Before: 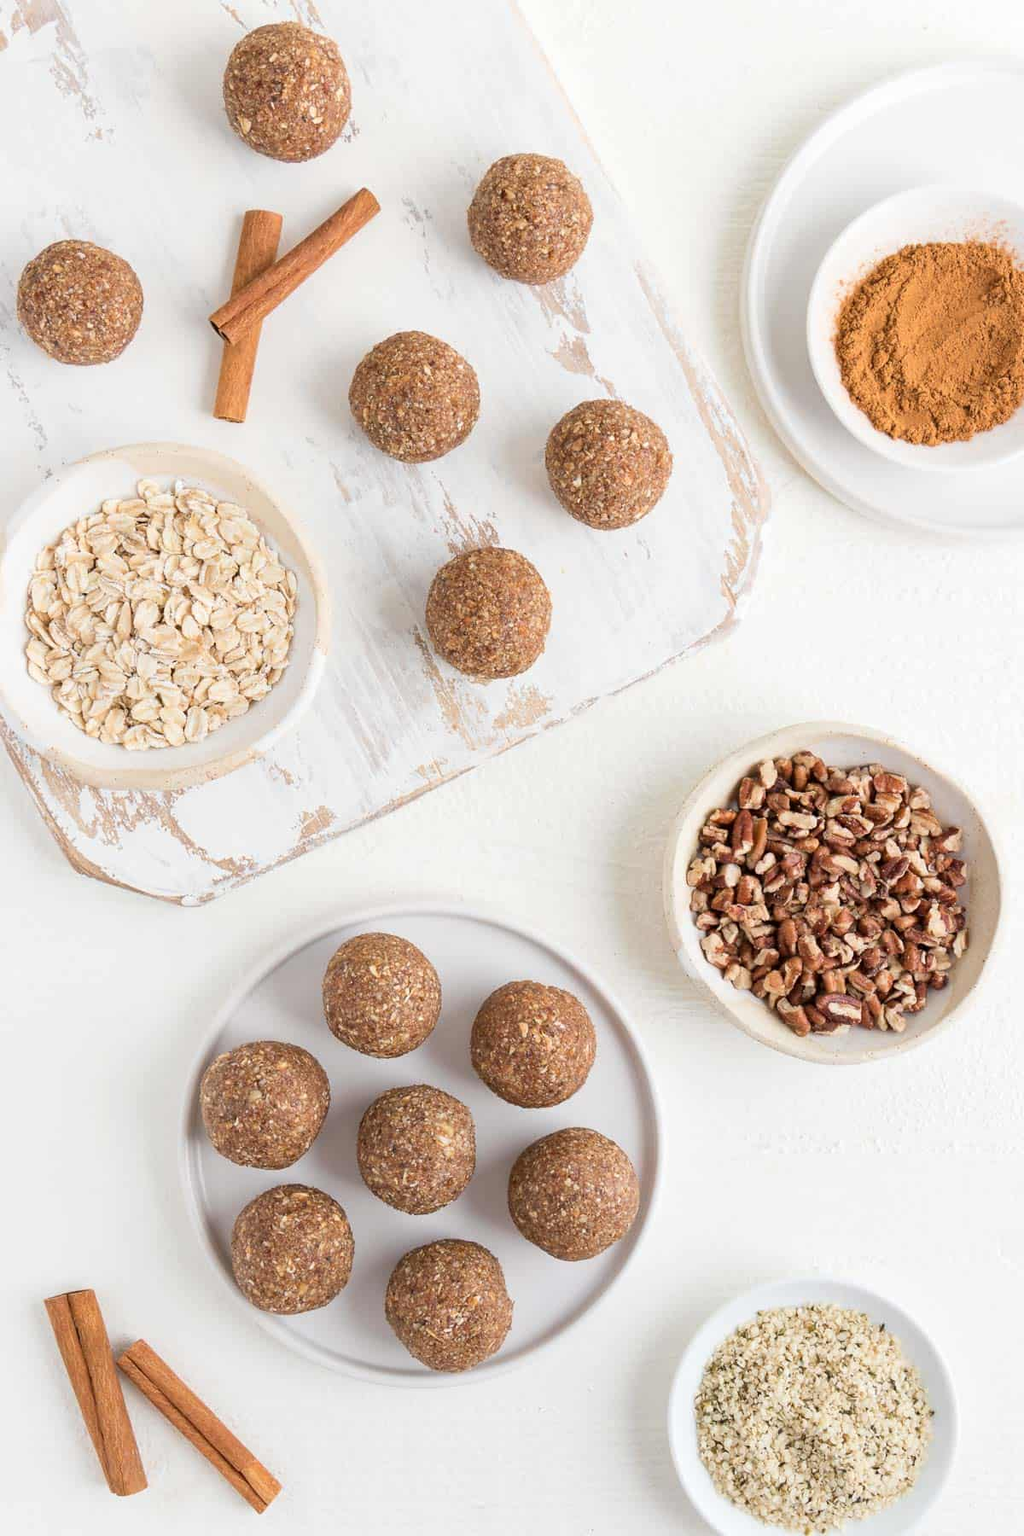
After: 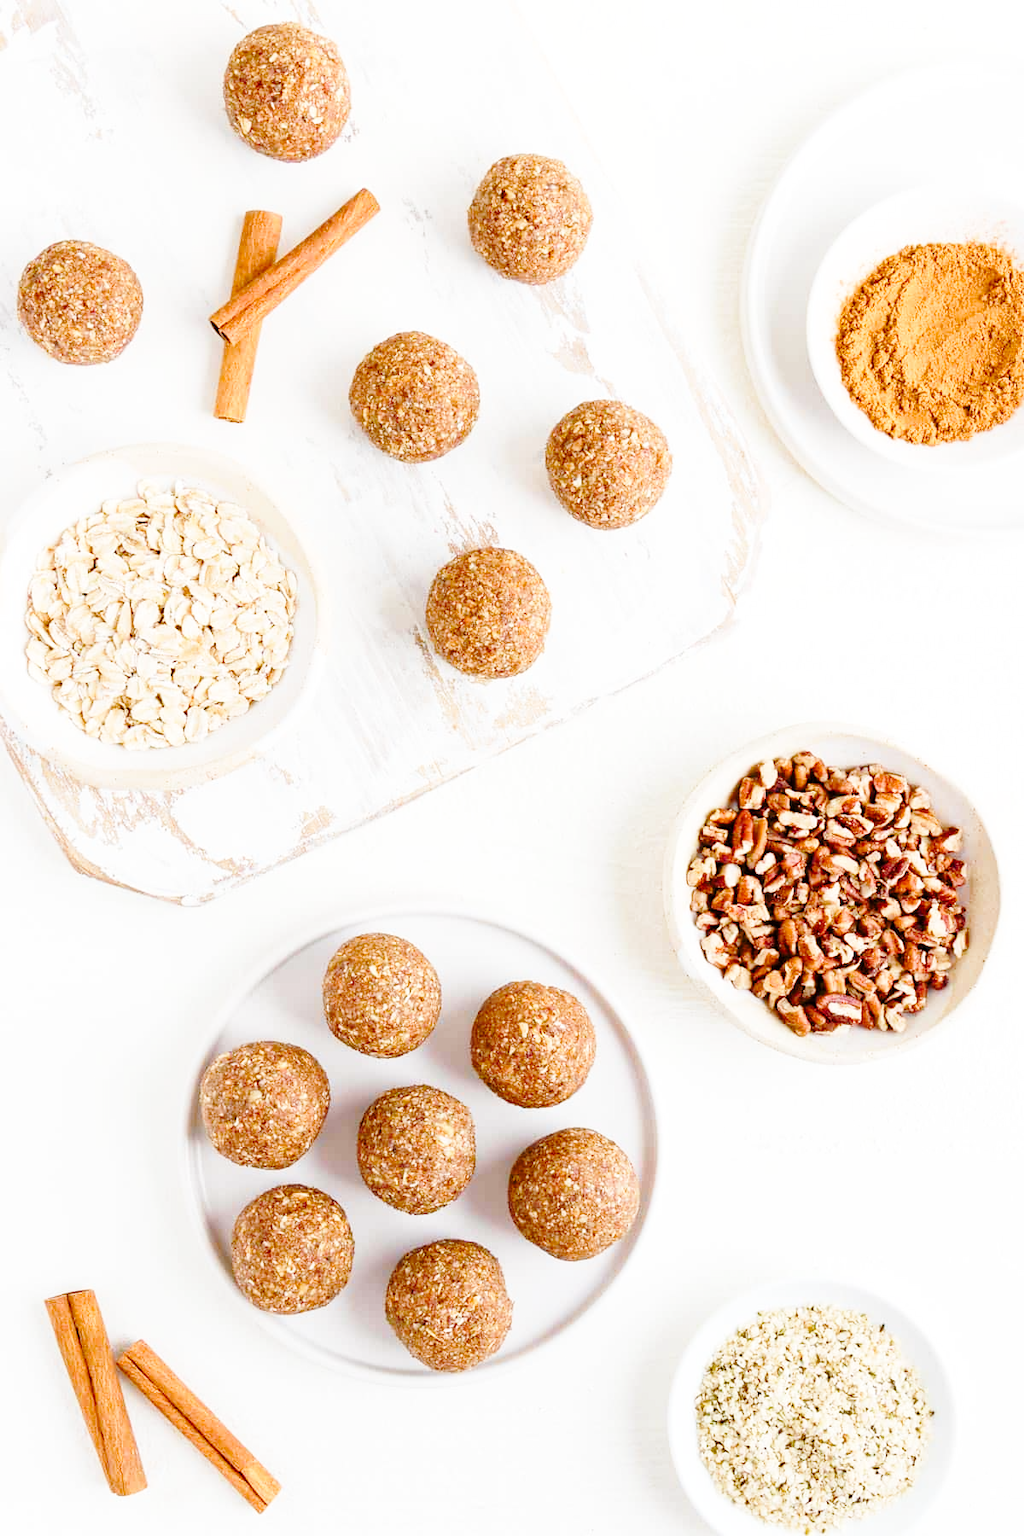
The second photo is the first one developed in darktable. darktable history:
base curve: curves: ch0 [(0, 0) (0.036, 0.037) (0.121, 0.228) (0.46, 0.76) (0.859, 0.983) (1, 1)], preserve colors none
color balance rgb: shadows lift › chroma 1.007%, shadows lift › hue 28.05°, perceptual saturation grading › global saturation 20%, perceptual saturation grading › highlights -50.003%, perceptual saturation grading › shadows 31.181%, global vibrance 32.723%
